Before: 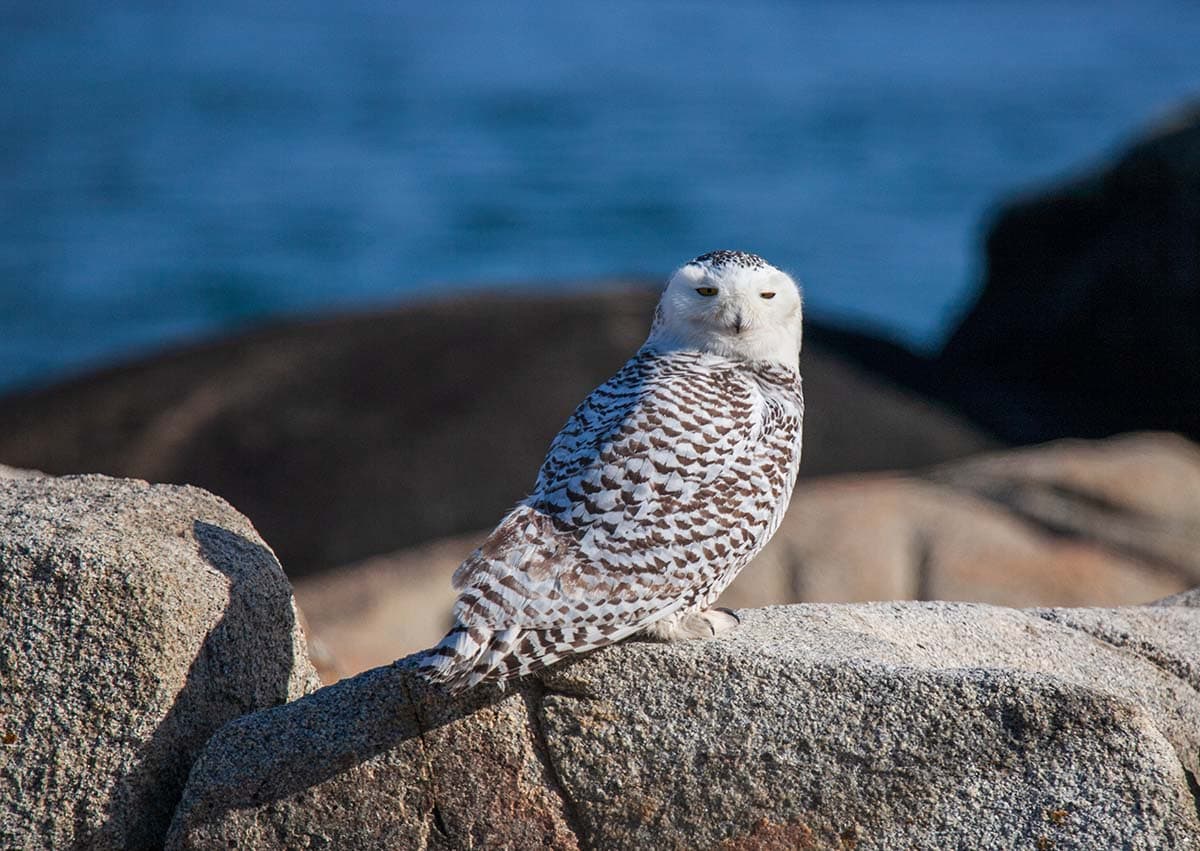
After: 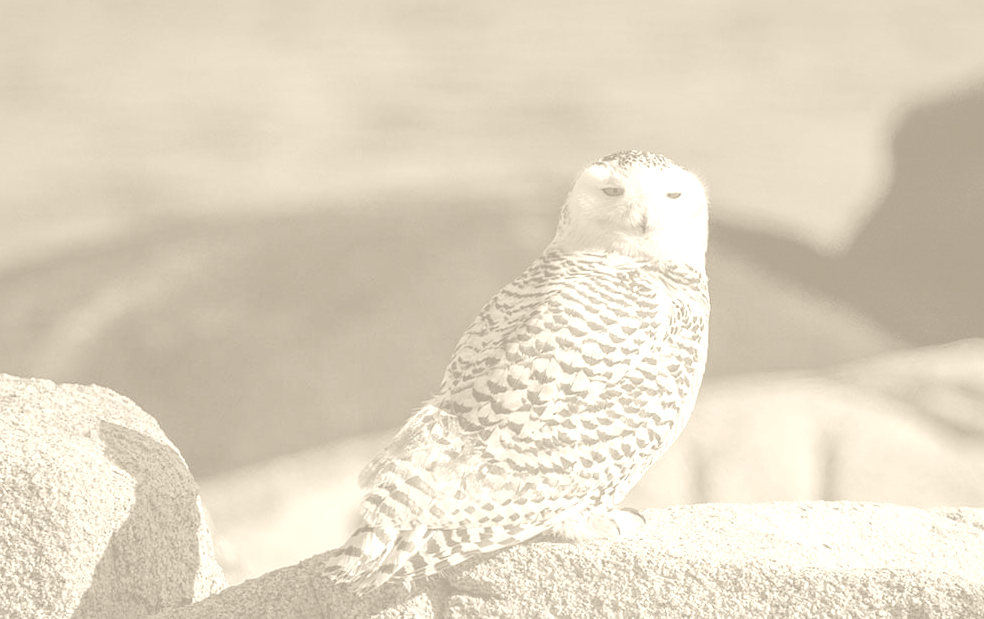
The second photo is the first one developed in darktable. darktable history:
contrast brightness saturation: brightness -0.09
crop: left 7.856%, top 11.836%, right 10.12%, bottom 15.387%
colorize: hue 36°, saturation 71%, lightness 80.79%
shadows and highlights: on, module defaults
